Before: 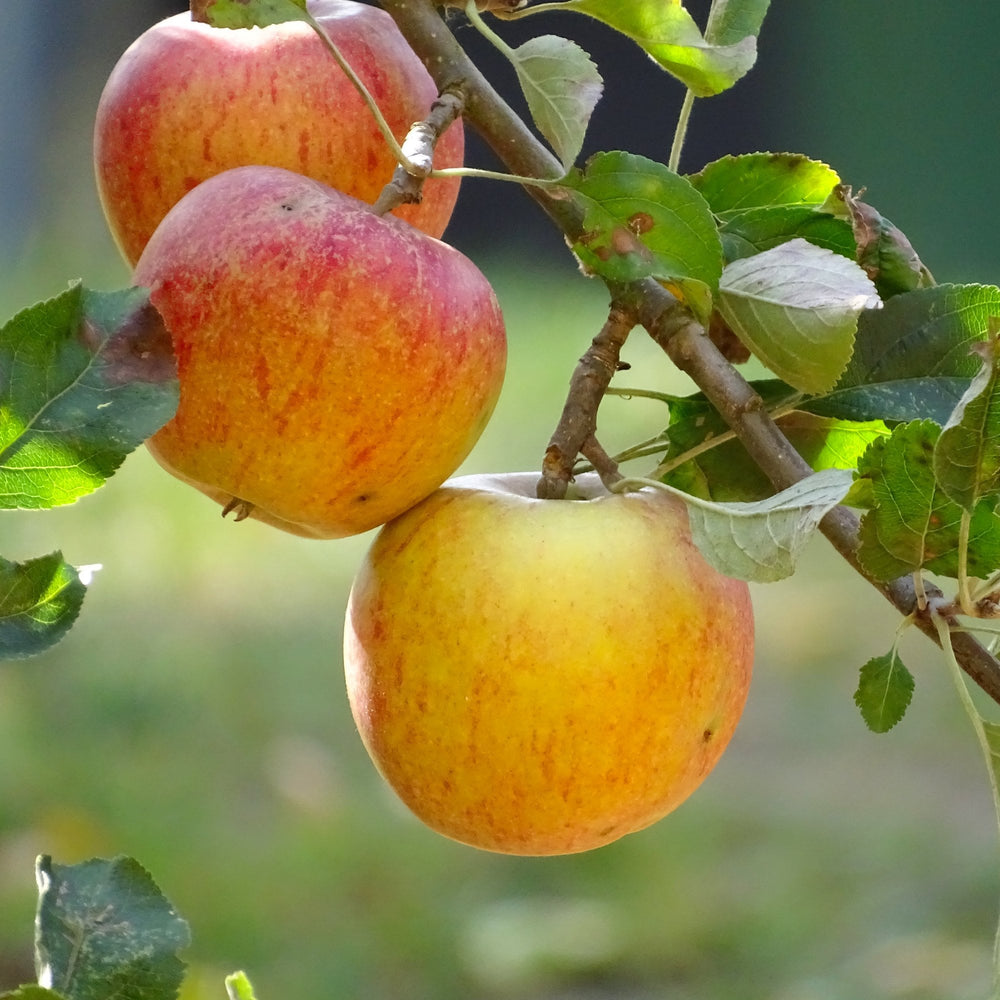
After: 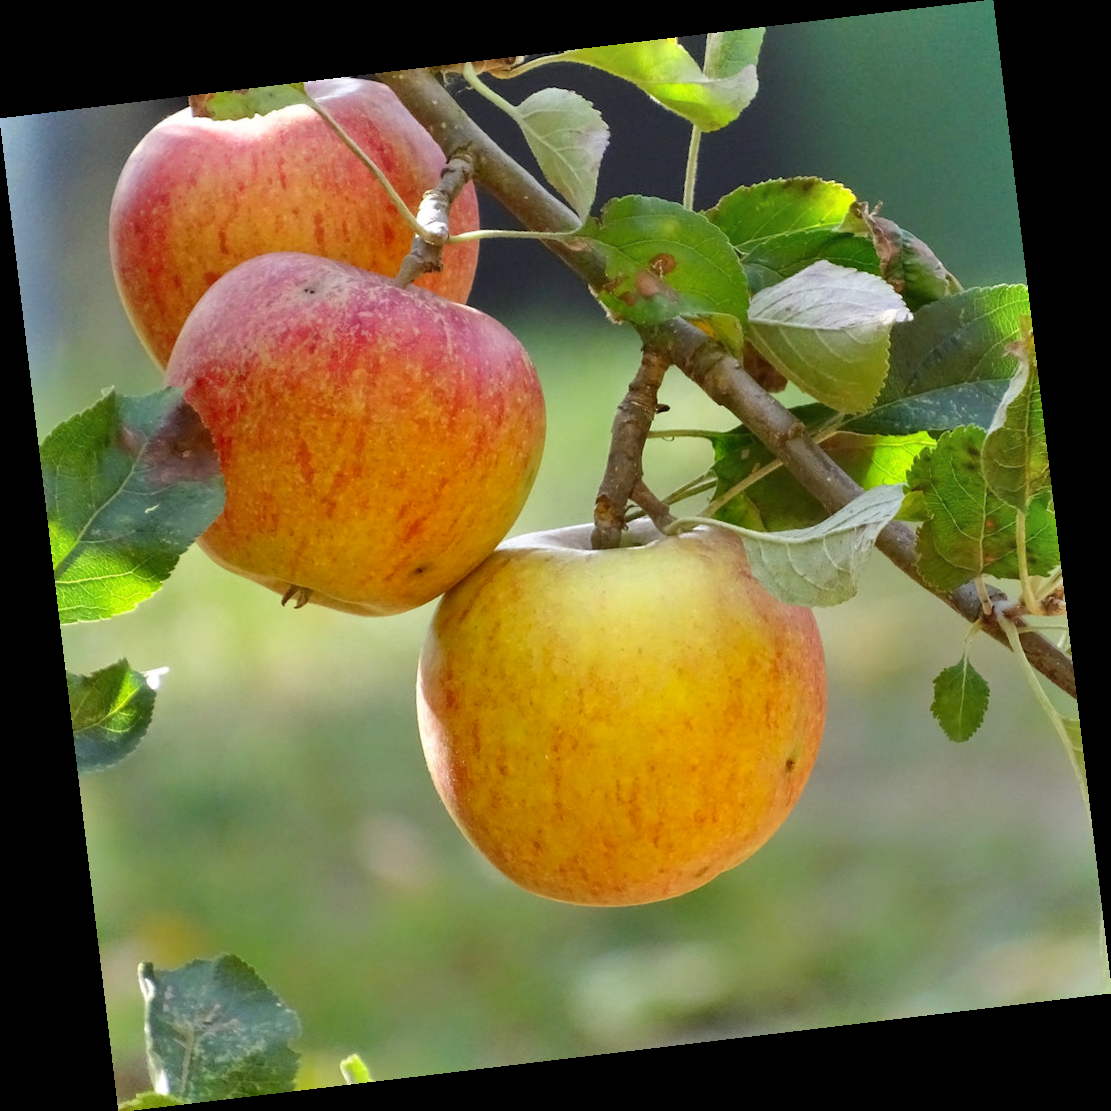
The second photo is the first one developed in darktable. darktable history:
rotate and perspective: rotation -6.83°, automatic cropping off
shadows and highlights: low approximation 0.01, soften with gaussian
